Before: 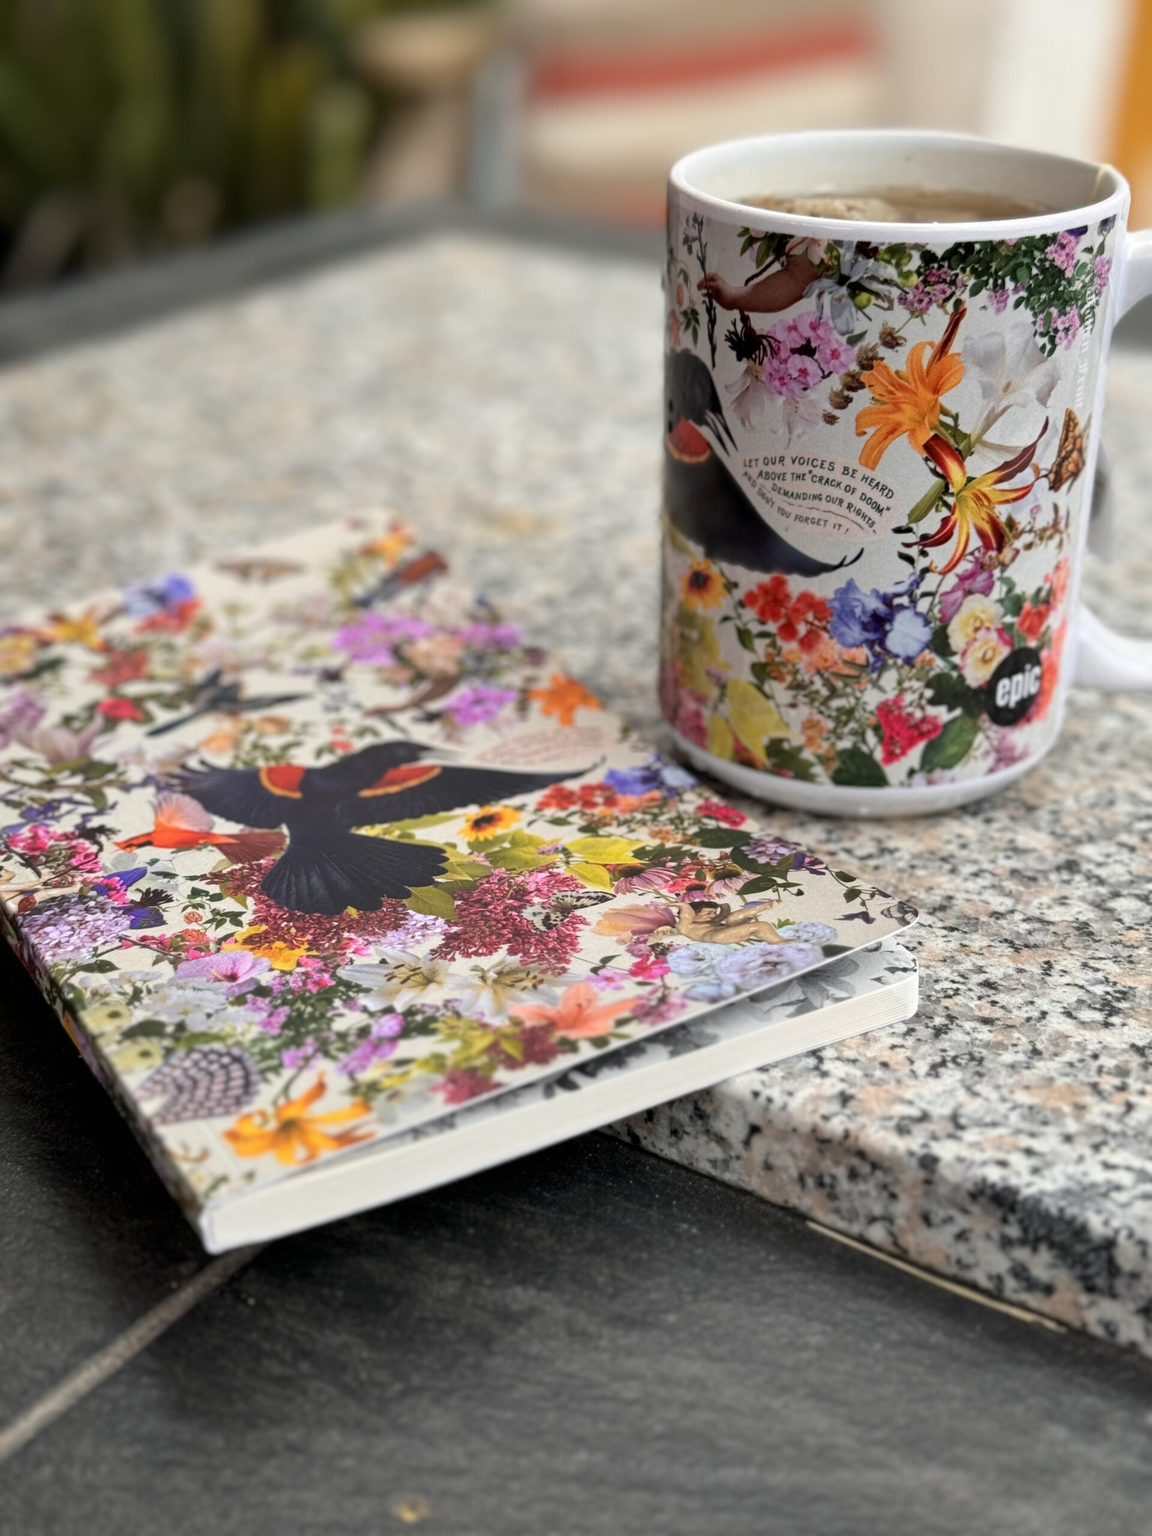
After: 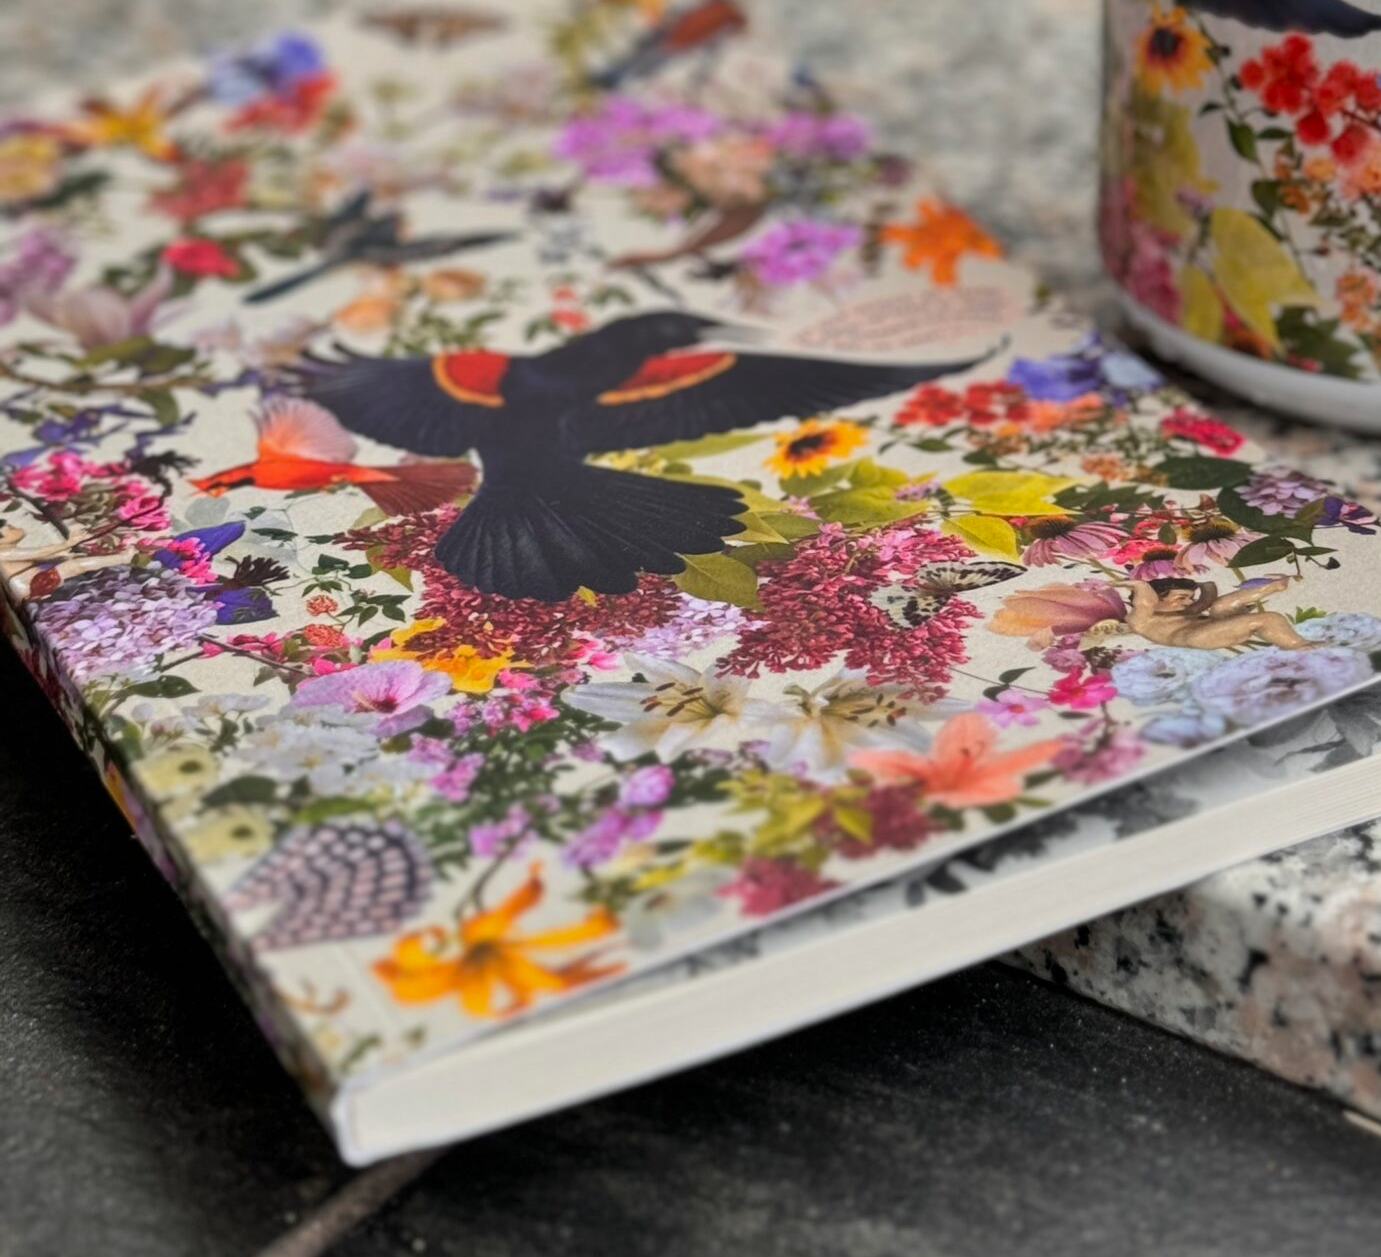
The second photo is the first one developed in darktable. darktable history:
shadows and highlights: low approximation 0.01, soften with gaussian
tone equalizer: edges refinement/feathering 500, mask exposure compensation -1.57 EV, preserve details no
crop: top 36.12%, right 28.04%, bottom 14.743%
exposure: exposure -0.24 EV, compensate exposure bias true, compensate highlight preservation false
